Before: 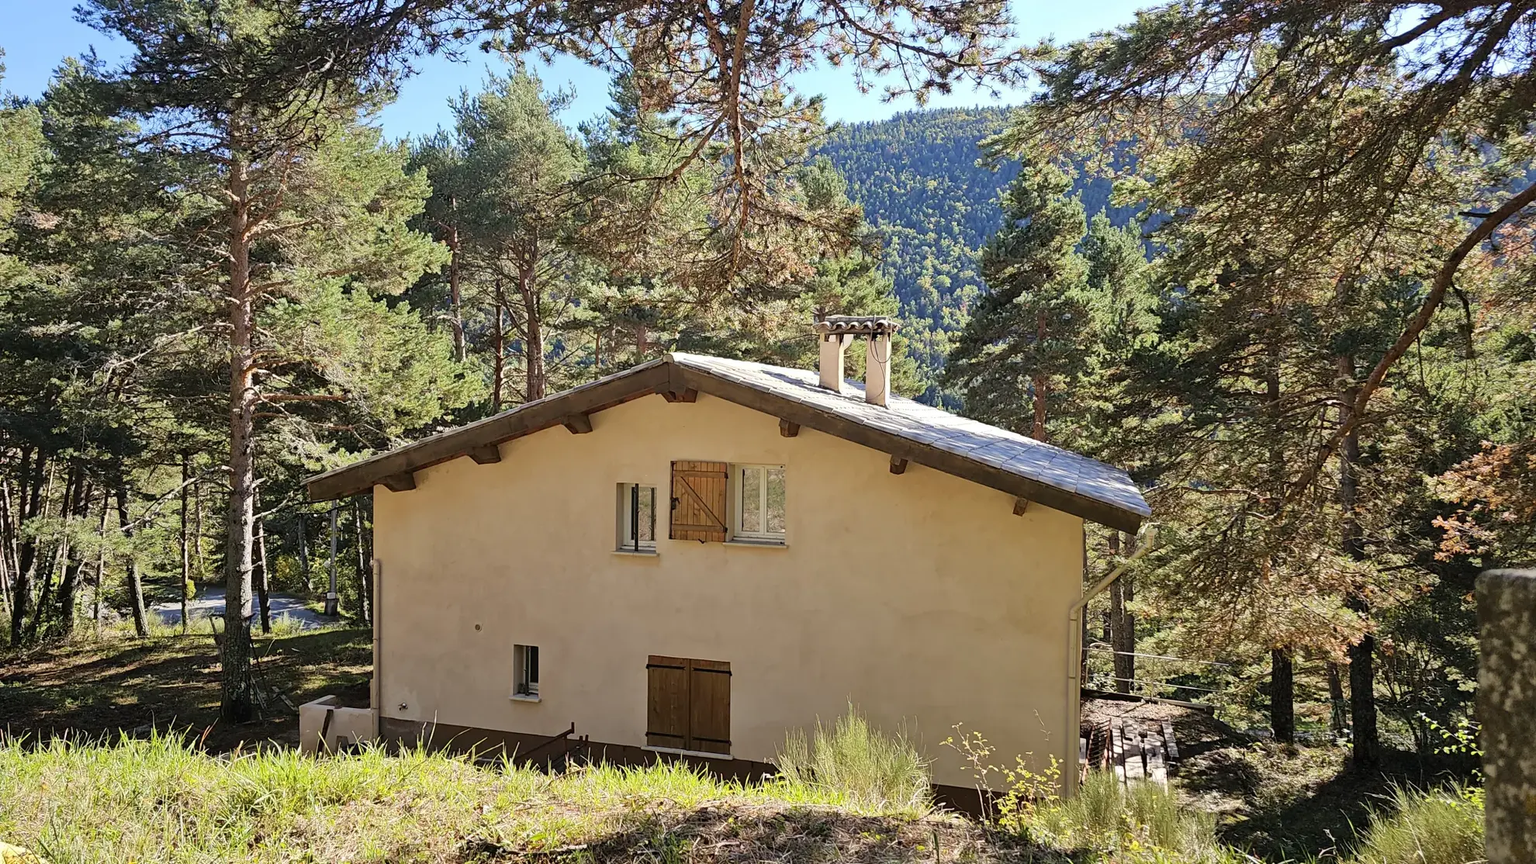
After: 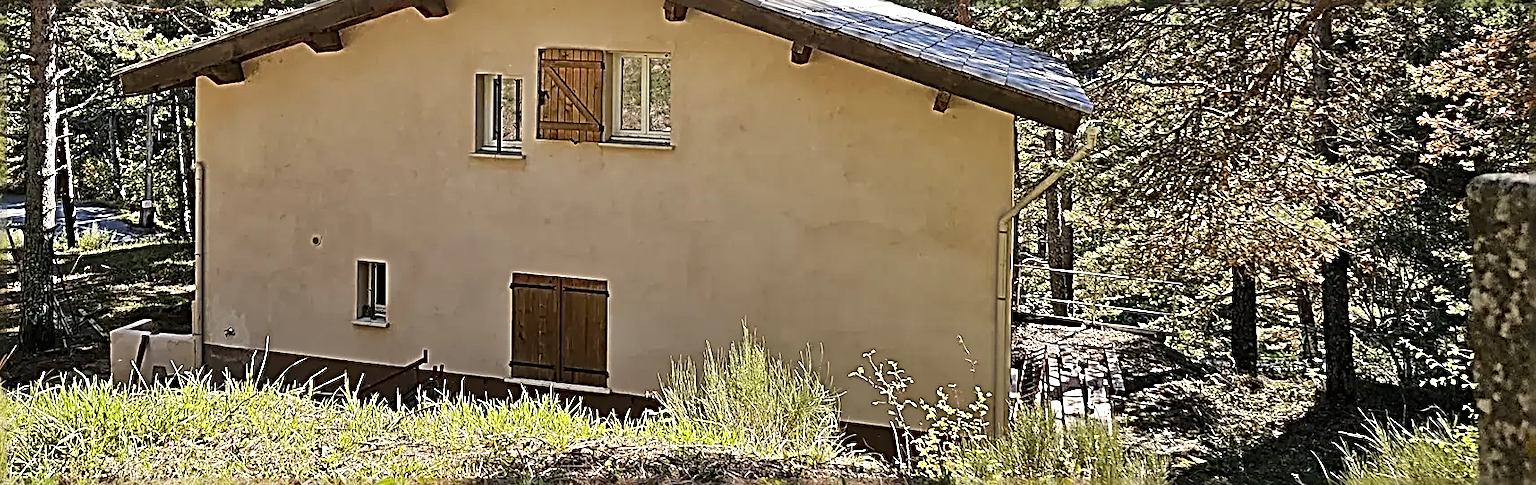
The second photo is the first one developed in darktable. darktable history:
sharpen: radius 3.178, amount 1.742
local contrast: mode bilateral grid, contrast 20, coarseness 51, detail 129%, midtone range 0.2
crop and rotate: left 13.322%, top 48.523%, bottom 2.785%
color correction: highlights a* -0.119, highlights b* 0.106
